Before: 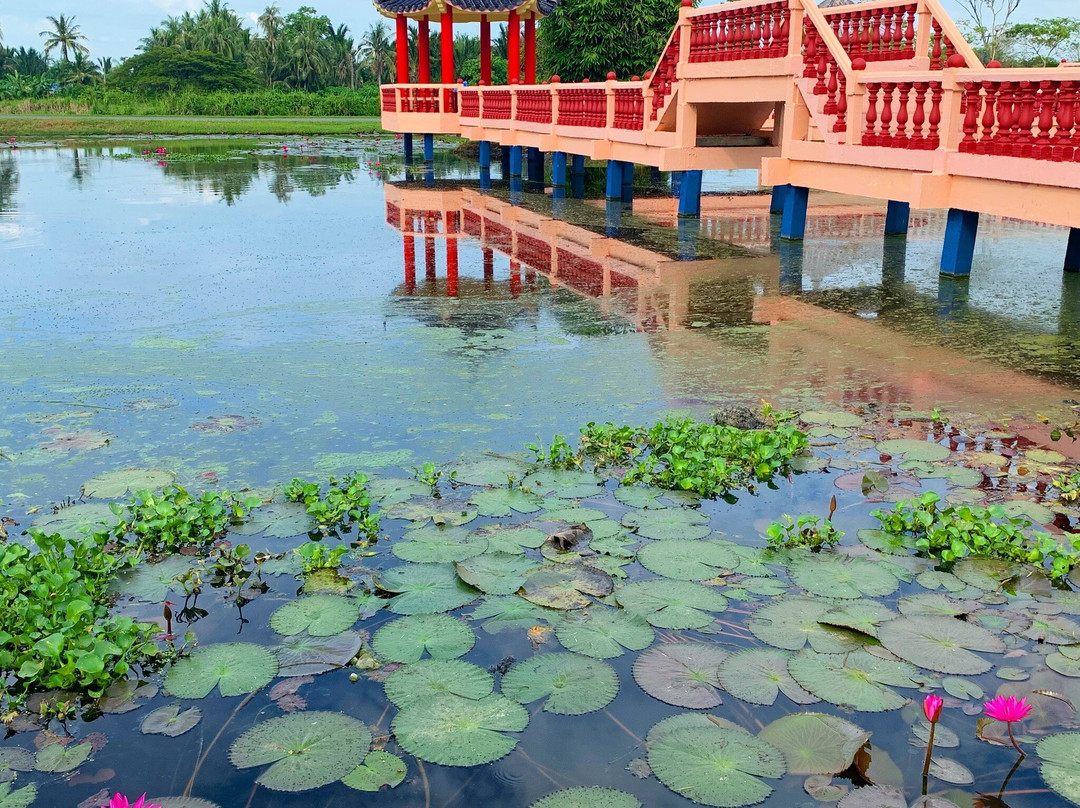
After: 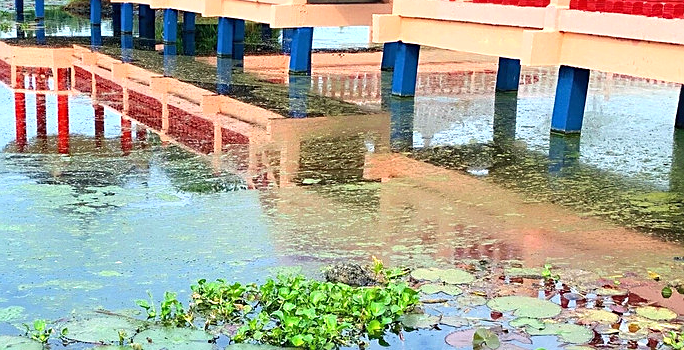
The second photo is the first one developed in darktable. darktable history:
crop: left 36.02%, top 17.8%, right 0.615%, bottom 38.861%
sharpen: on, module defaults
exposure: black level correction 0, exposure 0.701 EV, compensate highlight preservation false
